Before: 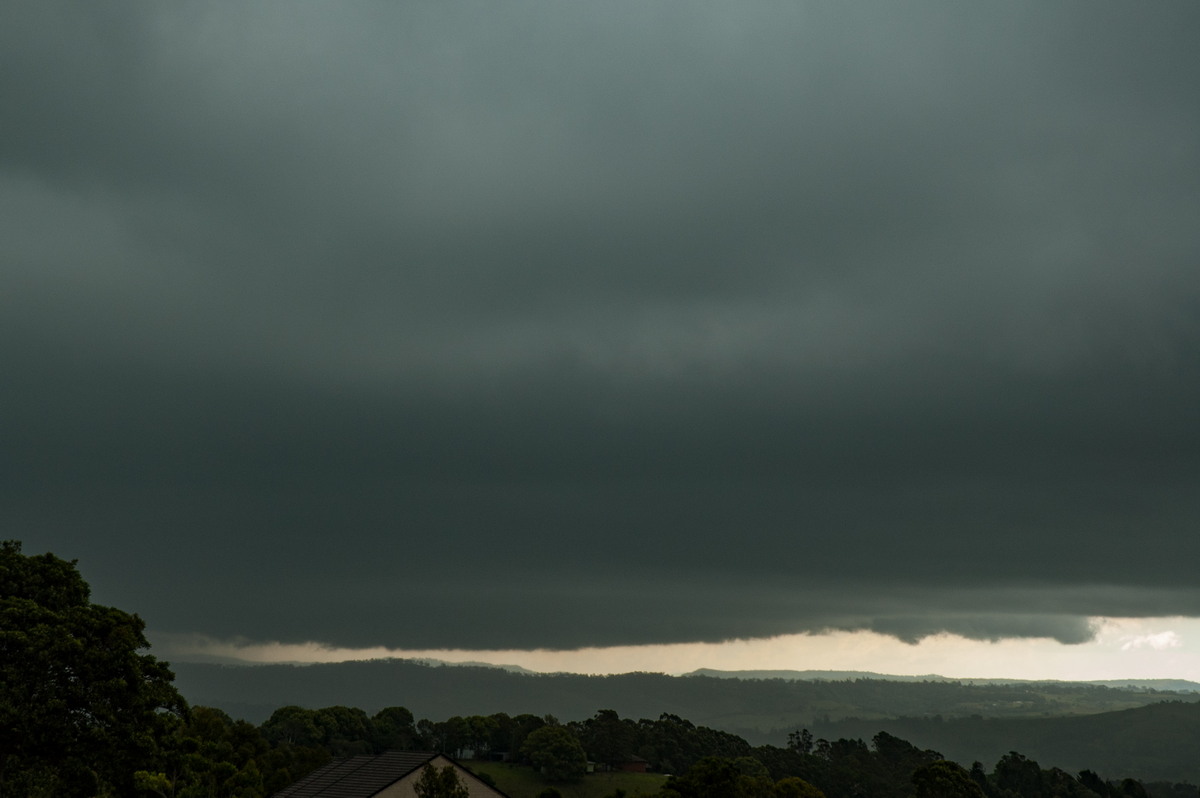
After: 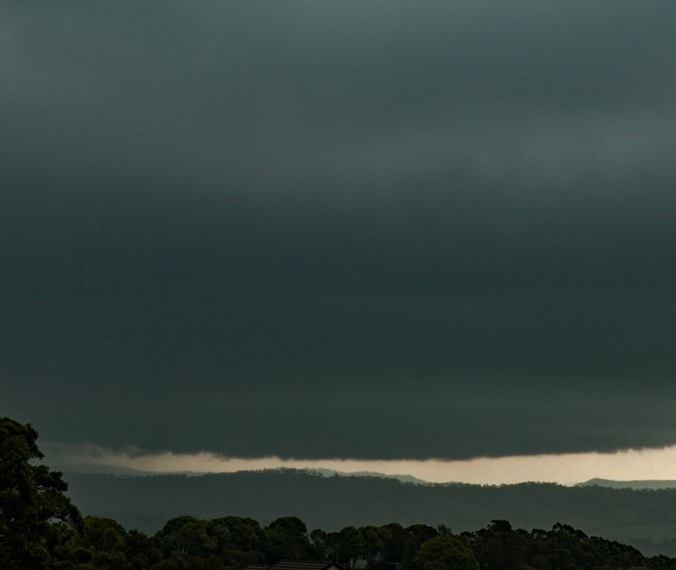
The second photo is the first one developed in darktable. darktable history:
crop: left 8.966%, top 23.852%, right 34.699%, bottom 4.703%
haze removal: compatibility mode true, adaptive false
